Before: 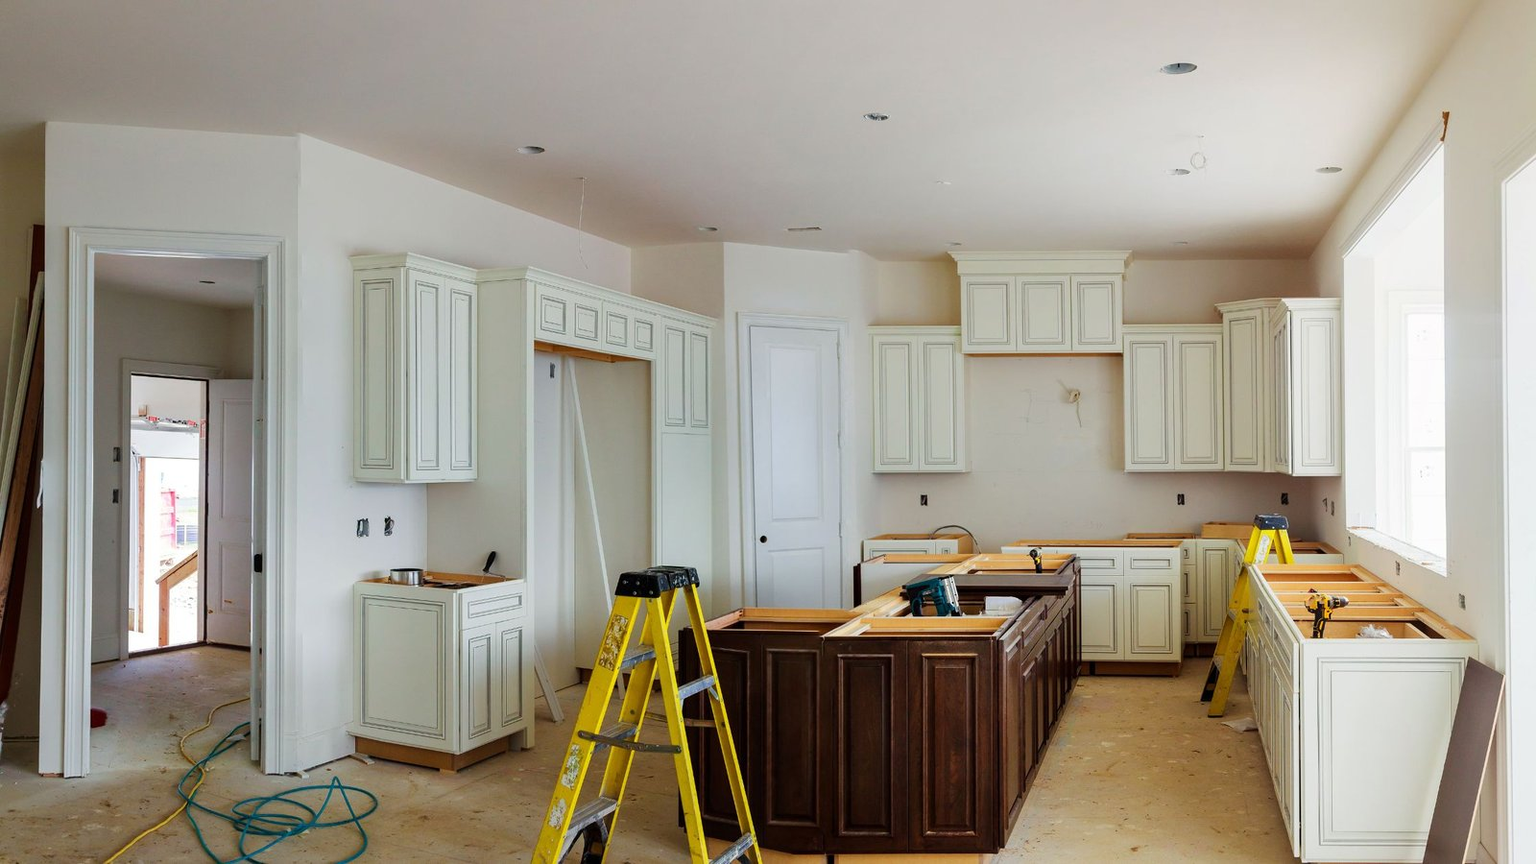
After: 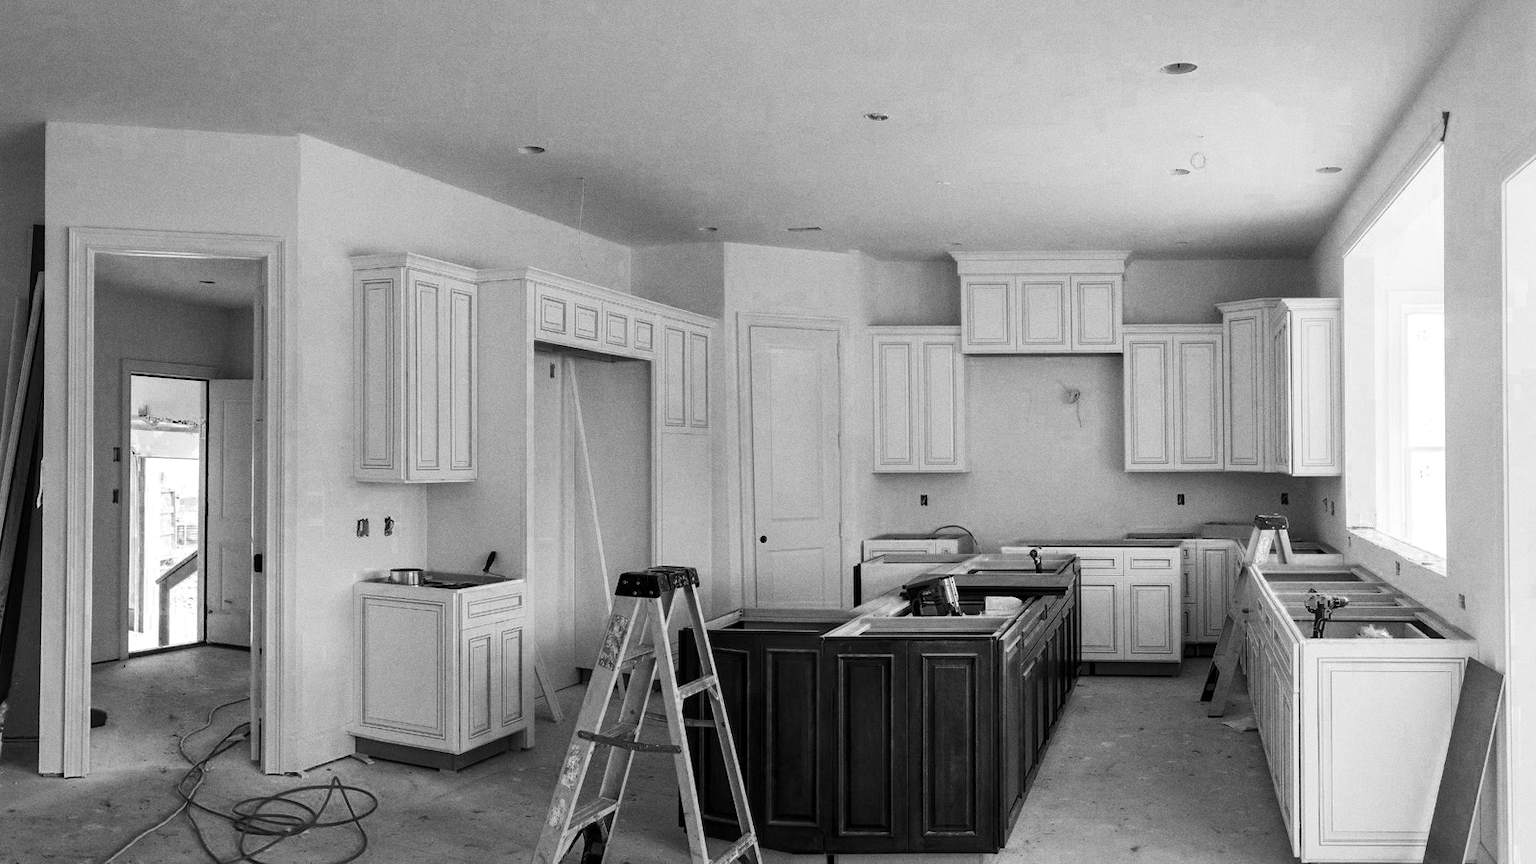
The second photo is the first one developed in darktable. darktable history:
color zones: curves: ch0 [(0.002, 0.589) (0.107, 0.484) (0.146, 0.249) (0.217, 0.352) (0.309, 0.525) (0.39, 0.404) (0.455, 0.169) (0.597, 0.055) (0.724, 0.212) (0.775, 0.691) (0.869, 0.571) (1, 0.587)]; ch1 [(0, 0) (0.143, 0) (0.286, 0) (0.429, 0) (0.571, 0) (0.714, 0) (0.857, 0)]
grain: on, module defaults
local contrast: mode bilateral grid, contrast 20, coarseness 50, detail 120%, midtone range 0.2
